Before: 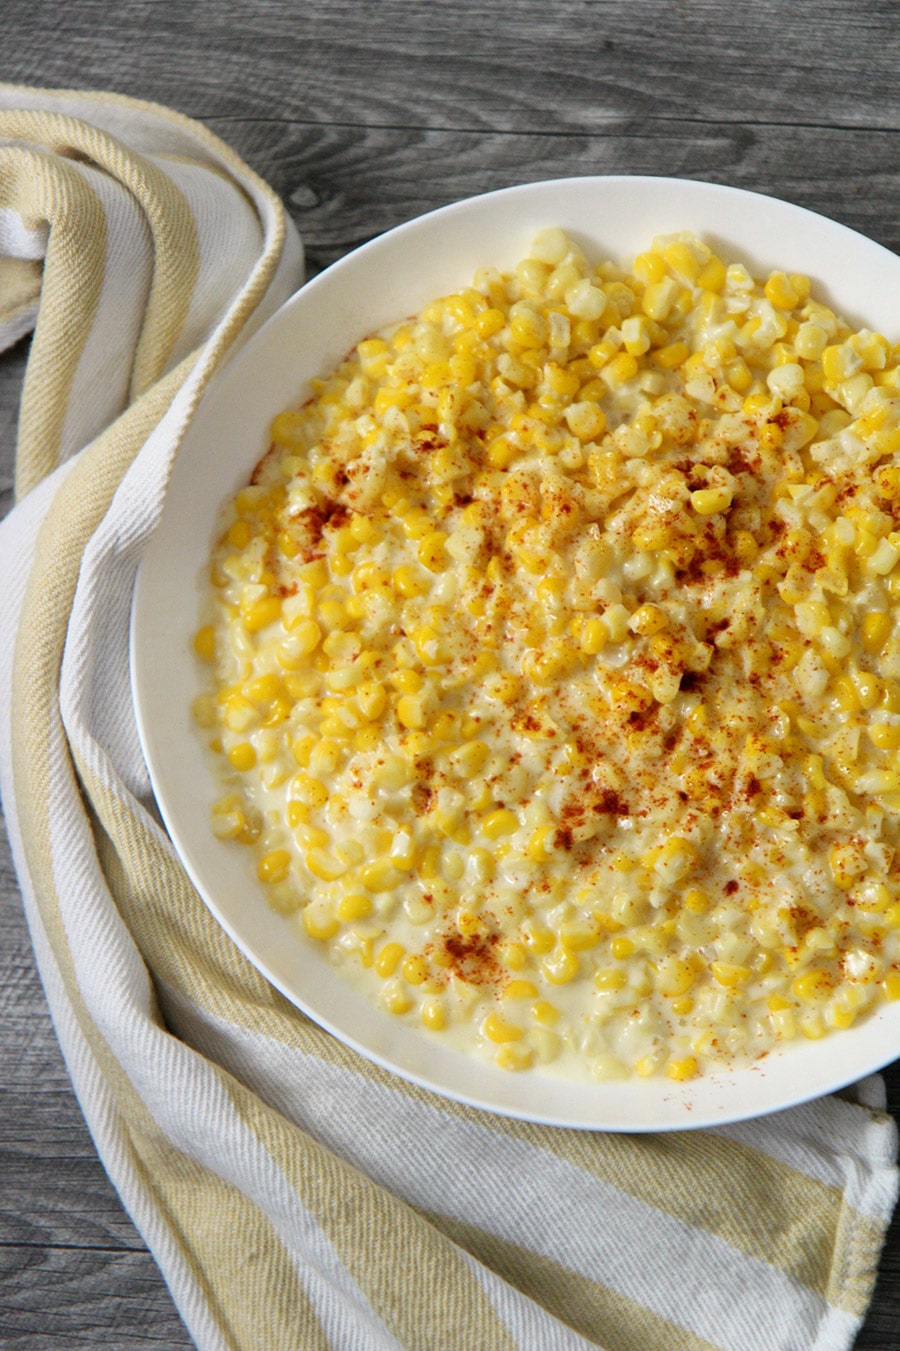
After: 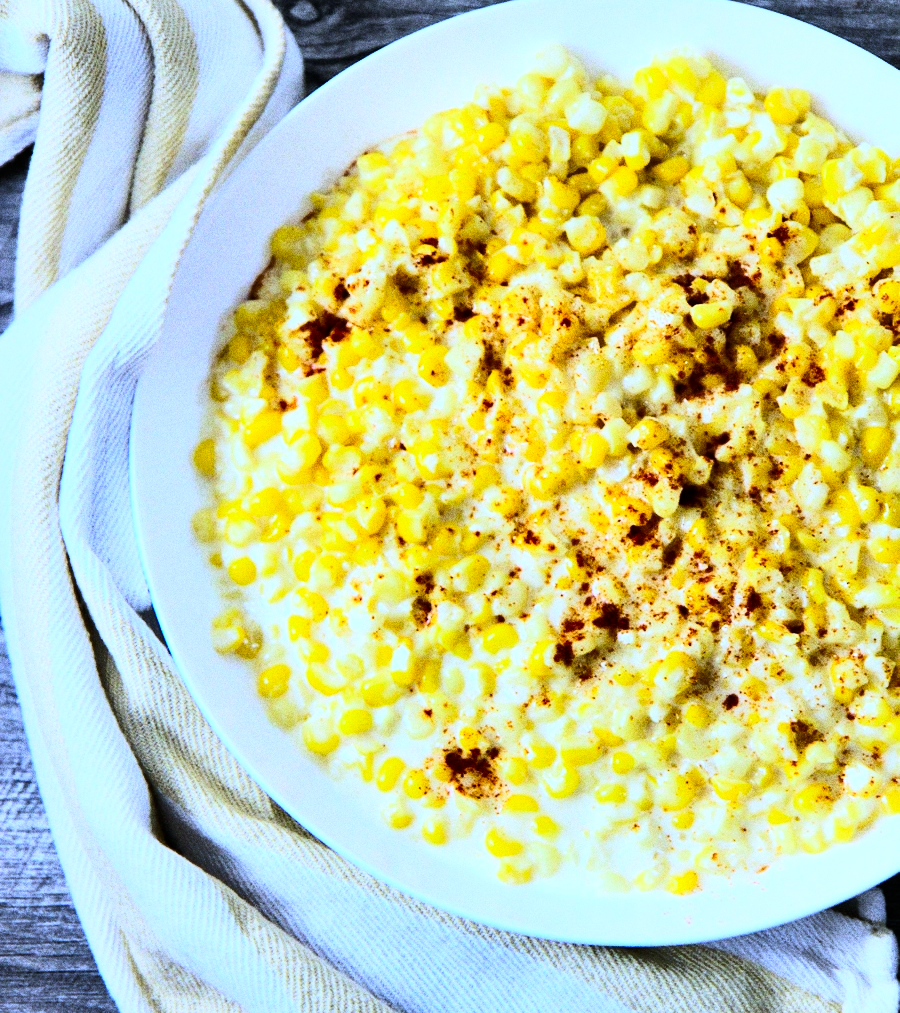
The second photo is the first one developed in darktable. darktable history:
white balance: red 0.871, blue 1.249
grain: coarseness 0.09 ISO, strength 40%
shadows and highlights: soften with gaussian
color calibration: illuminant as shot in camera, x 0.358, y 0.373, temperature 4628.91 K
crop: top 13.819%, bottom 11.169%
rgb curve: curves: ch0 [(0, 0) (0.21, 0.15) (0.24, 0.21) (0.5, 0.75) (0.75, 0.96) (0.89, 0.99) (1, 1)]; ch1 [(0, 0.02) (0.21, 0.13) (0.25, 0.2) (0.5, 0.67) (0.75, 0.9) (0.89, 0.97) (1, 1)]; ch2 [(0, 0.02) (0.21, 0.13) (0.25, 0.2) (0.5, 0.67) (0.75, 0.9) (0.89, 0.97) (1, 1)], compensate middle gray true
